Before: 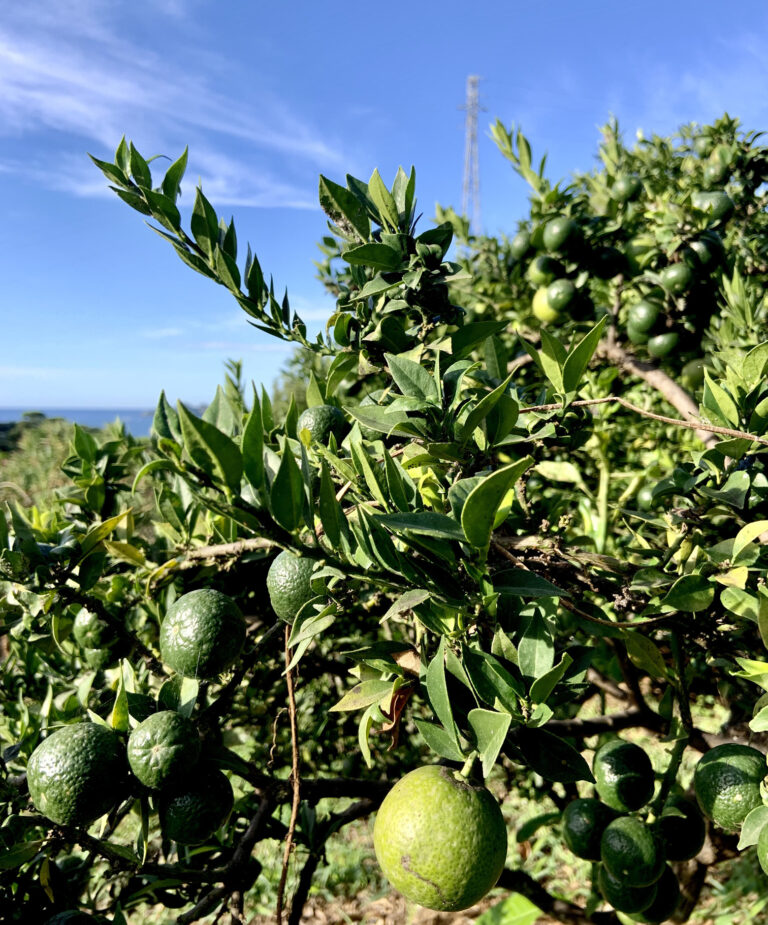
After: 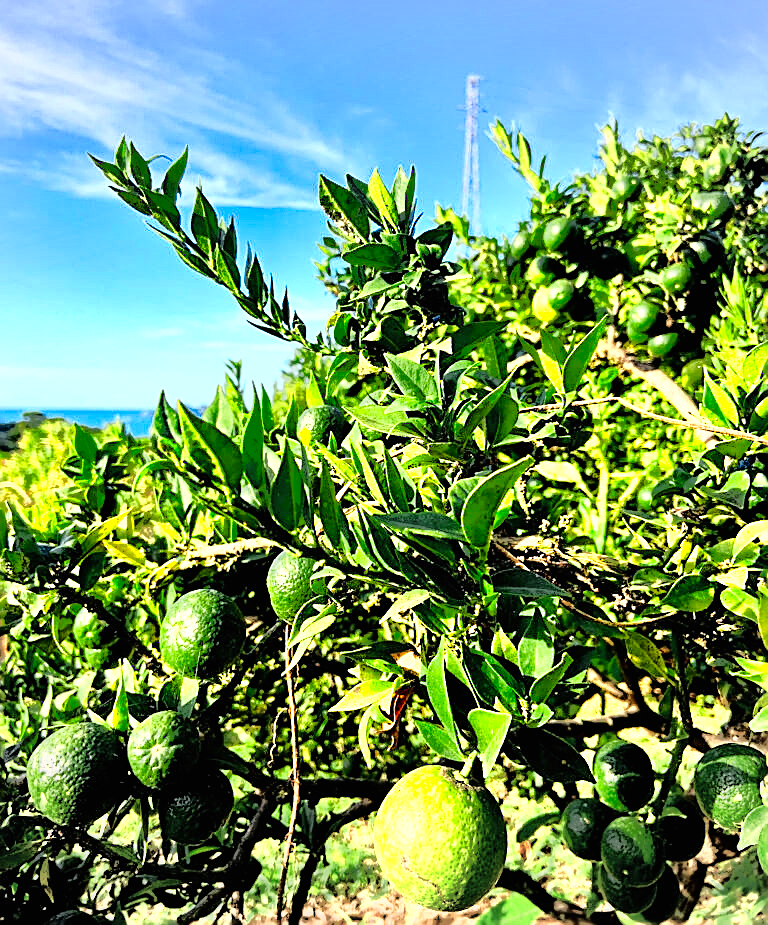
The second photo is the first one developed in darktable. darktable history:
shadows and highlights: shadows -19.2, highlights -73.67
filmic rgb: black relative exposure -7.65 EV, white relative exposure 4.56 EV, hardness 3.61
color zones: curves: ch0 [(0.004, 0.305) (0.261, 0.623) (0.389, 0.399) (0.708, 0.571) (0.947, 0.34)]; ch1 [(0.025, 0.645) (0.229, 0.584) (0.326, 0.551) (0.484, 0.262) (0.757, 0.643)]
exposure: black level correction 0, exposure 1.609 EV, compensate highlight preservation false
sharpen: radius 1.675, amount 1.285
haze removal: compatibility mode true, adaptive false
tone curve: curves: ch0 [(0, 0) (0.003, 0.011) (0.011, 0.02) (0.025, 0.032) (0.044, 0.046) (0.069, 0.071) (0.1, 0.107) (0.136, 0.144) (0.177, 0.189) (0.224, 0.244) (0.277, 0.309) (0.335, 0.398) (0.399, 0.477) (0.468, 0.583) (0.543, 0.675) (0.623, 0.772) (0.709, 0.855) (0.801, 0.926) (0.898, 0.979) (1, 1)], color space Lab, linked channels, preserve colors none
vignetting: fall-off radius 100.18%, brightness -0.216, width/height ratio 1.337
